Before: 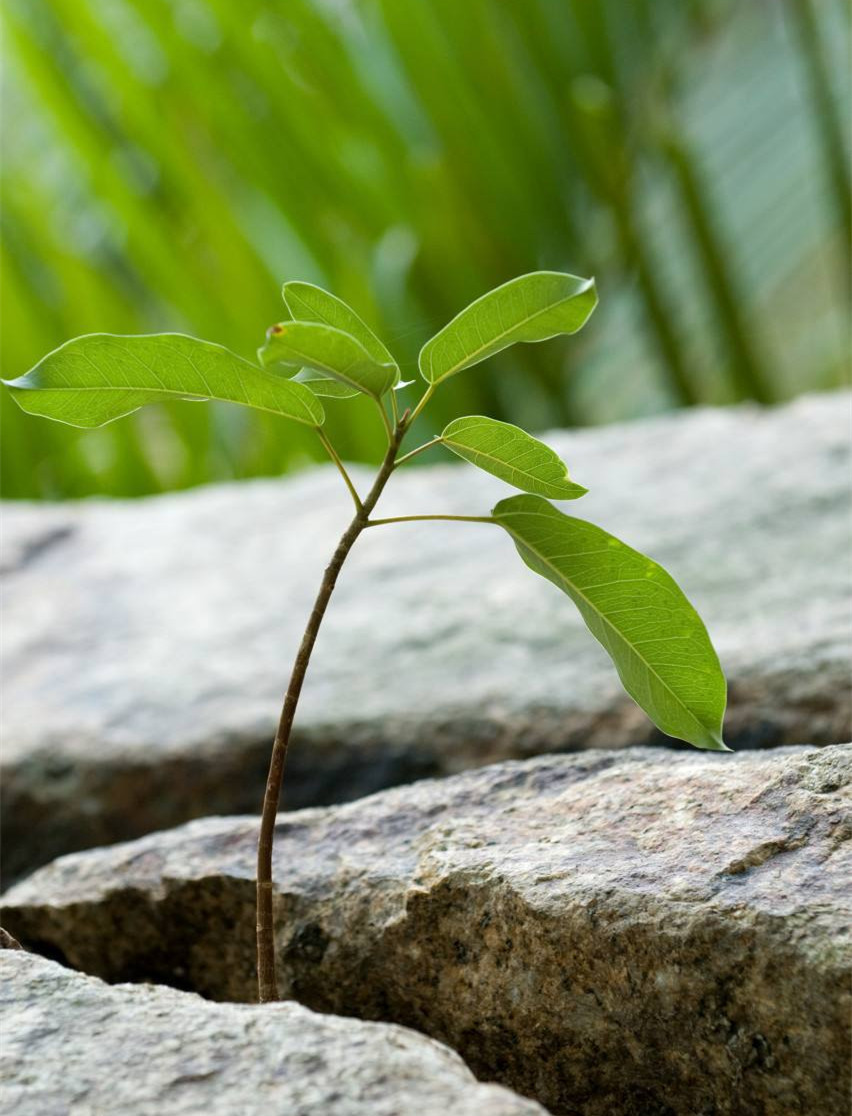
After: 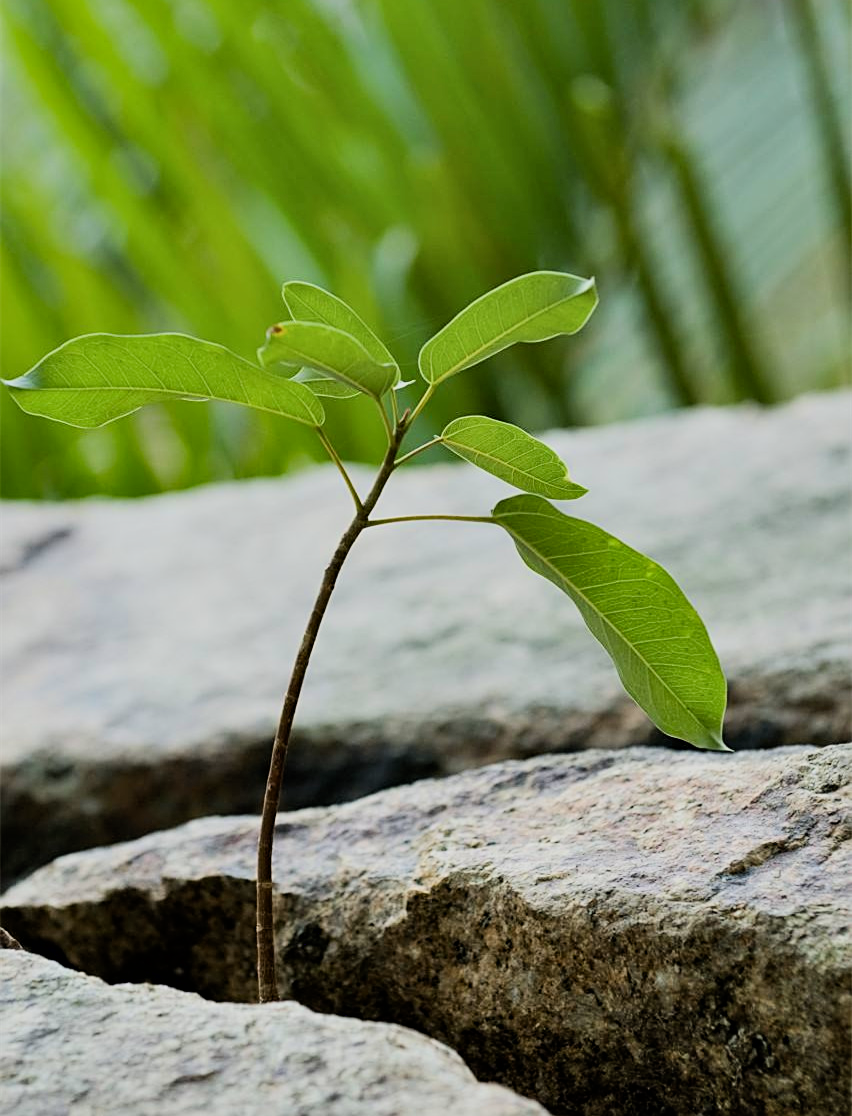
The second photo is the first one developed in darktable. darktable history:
filmic rgb: black relative exposure -7.65 EV, white relative exposure 4.56 EV, hardness 3.61, color science v6 (2022)
shadows and highlights: shadows 43.71, white point adjustment -1.46, soften with gaussian
contrast brightness saturation: contrast 0.15, brightness 0.05
sharpen: on, module defaults
